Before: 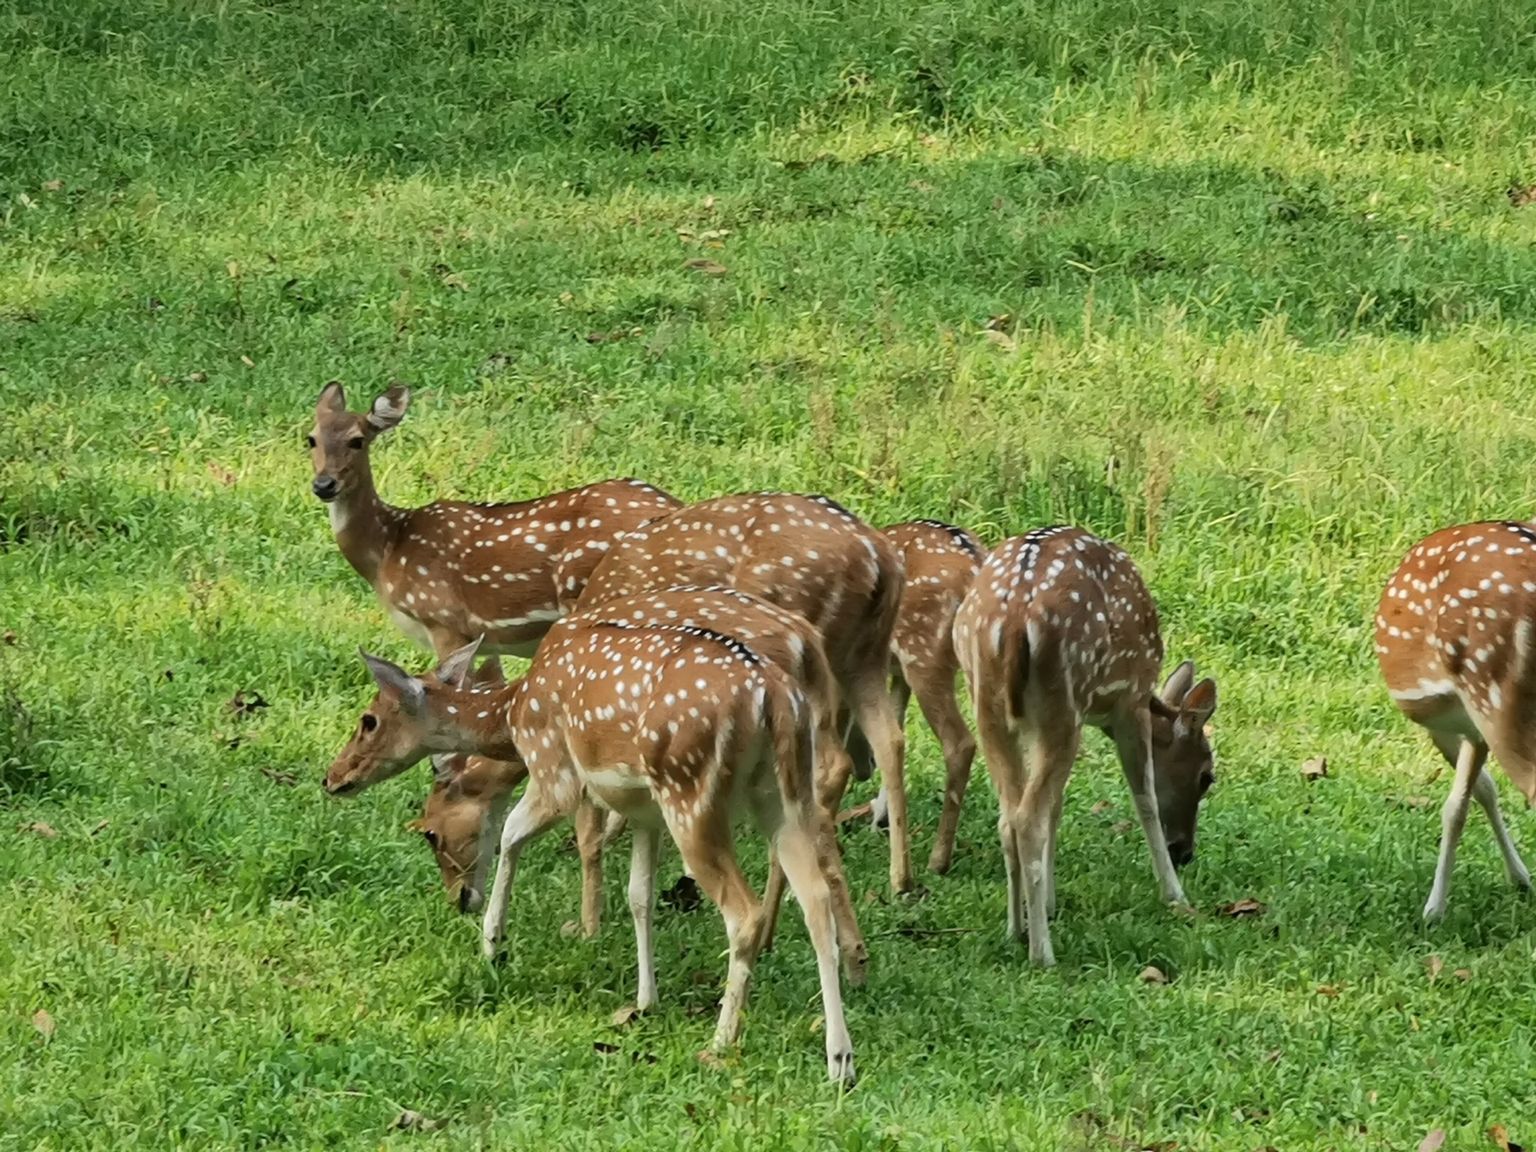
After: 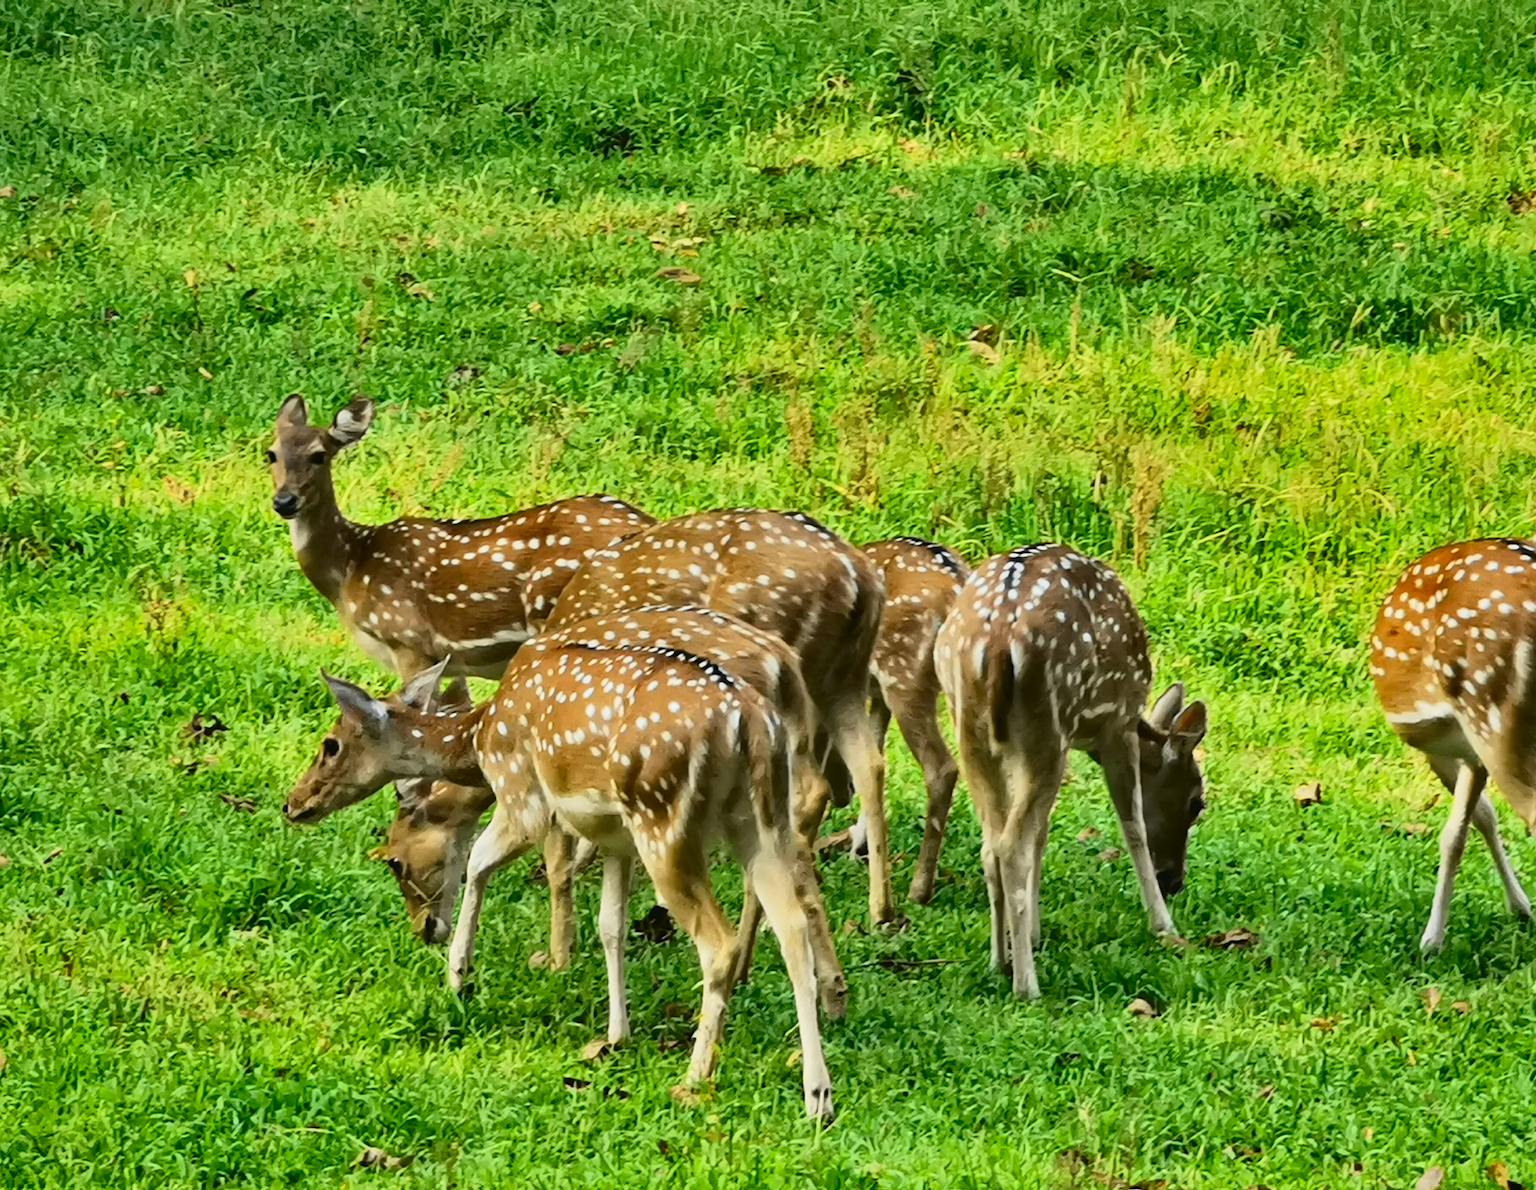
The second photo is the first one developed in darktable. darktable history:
exposure: compensate exposure bias true, compensate highlight preservation false
crop and rotate: left 3.198%
tone curve: curves: ch0 [(0, 0.026) (0.058, 0.049) (0.246, 0.214) (0.437, 0.498) (0.55, 0.644) (0.657, 0.767) (0.822, 0.9) (1, 0.961)]; ch1 [(0, 0) (0.346, 0.307) (0.408, 0.369) (0.453, 0.457) (0.476, 0.489) (0.502, 0.493) (0.521, 0.515) (0.537, 0.531) (0.612, 0.641) (0.676, 0.728) (1, 1)]; ch2 [(0, 0) (0.346, 0.34) (0.434, 0.46) (0.485, 0.494) (0.5, 0.494) (0.511, 0.504) (0.537, 0.551) (0.579, 0.599) (0.625, 0.686) (1, 1)], color space Lab, independent channels, preserve colors none
shadows and highlights: white point adjustment 0.155, highlights -69.7, soften with gaussian
